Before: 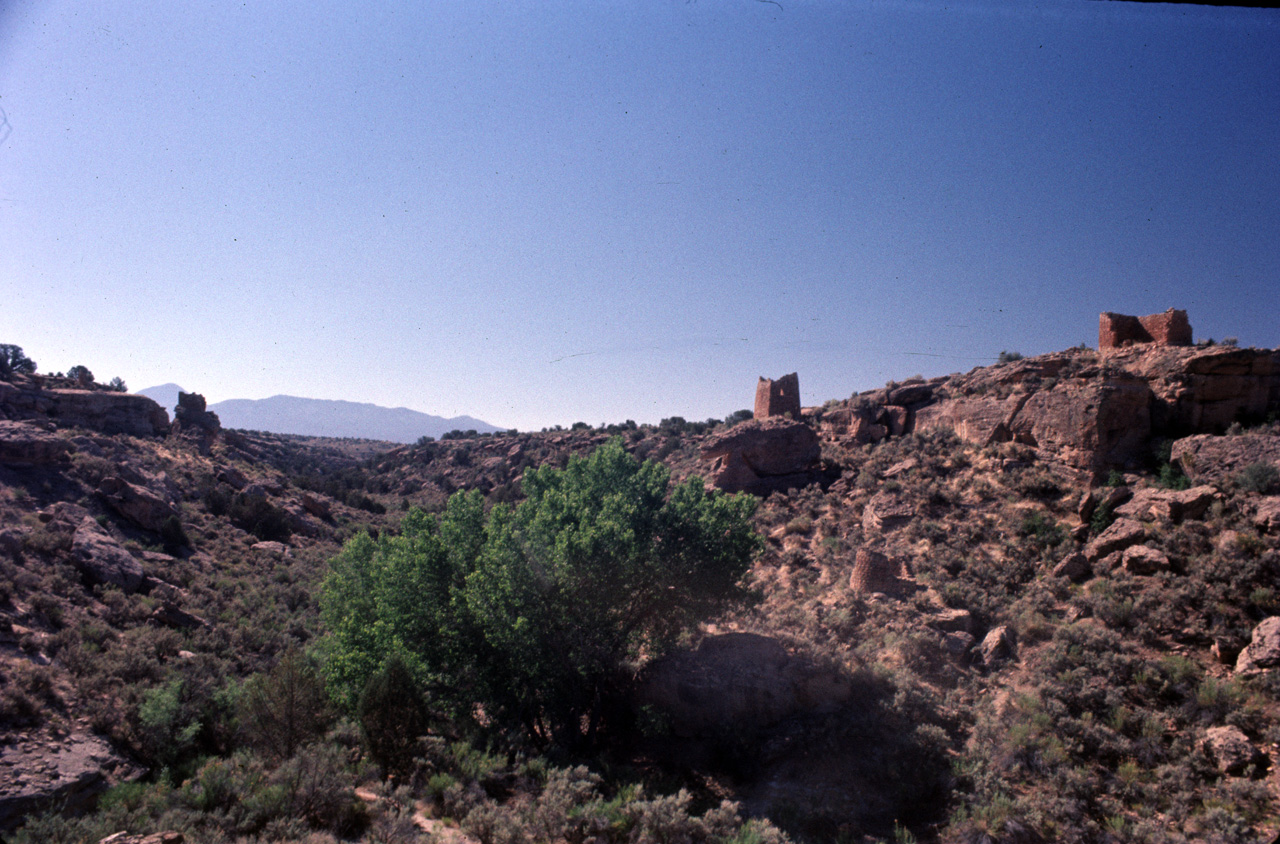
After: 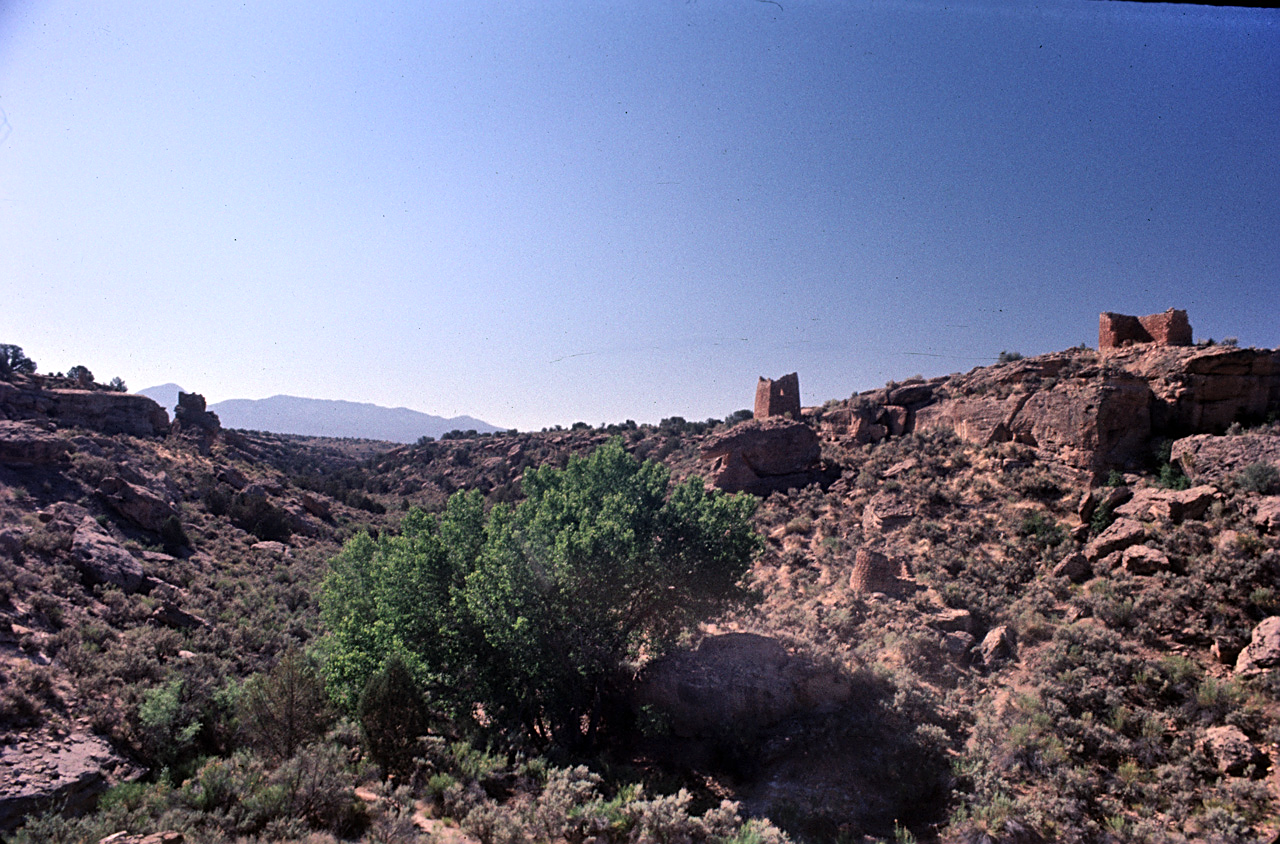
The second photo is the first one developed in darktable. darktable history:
sharpen: amount 0.496
shadows and highlights: highlights 72.08, highlights color adjustment 73.77%, soften with gaussian
